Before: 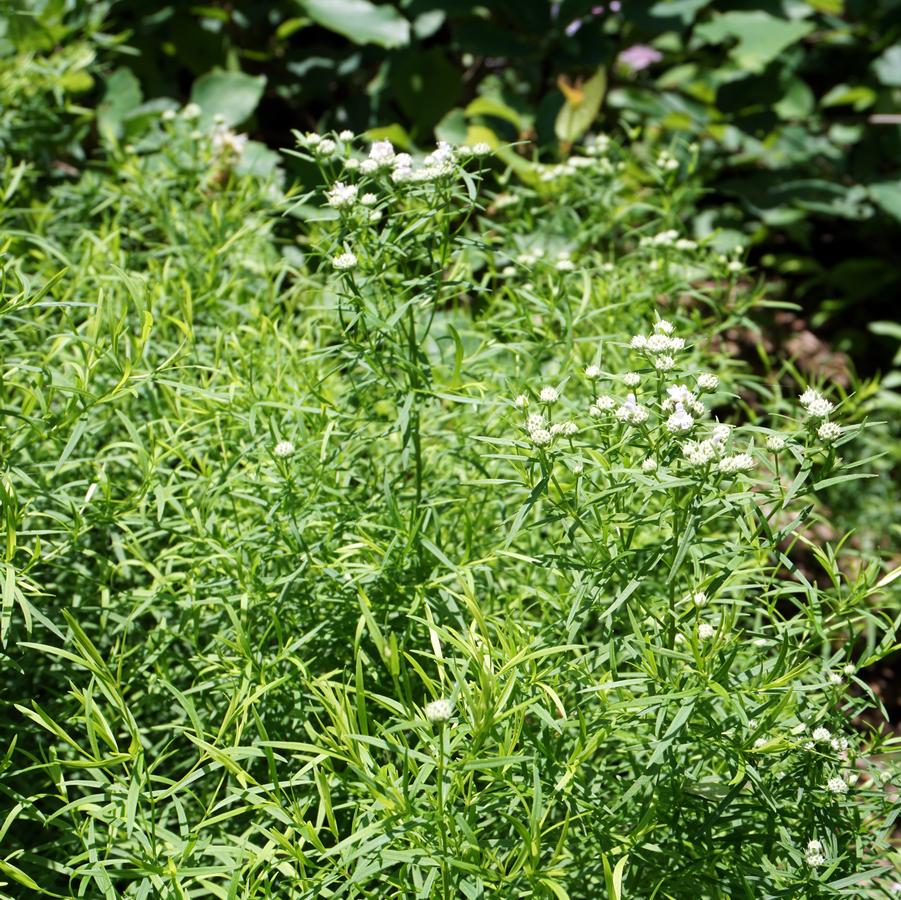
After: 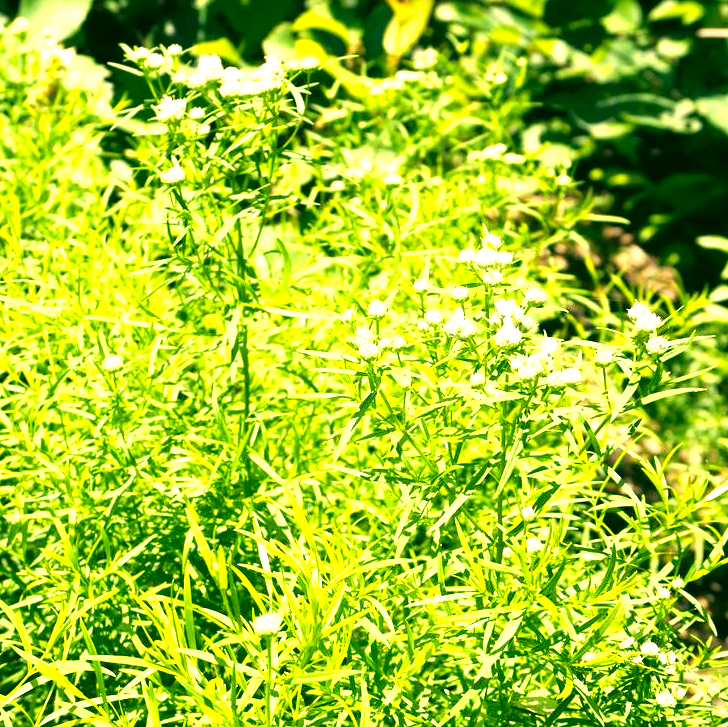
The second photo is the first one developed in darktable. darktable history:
crop: left 19.159%, top 9.58%, bottom 9.58%
exposure: black level correction 0, exposure 1.55 EV, compensate exposure bias true, compensate highlight preservation false
color correction: highlights a* 5.62, highlights b* 33.57, shadows a* -25.86, shadows b* 4.02
